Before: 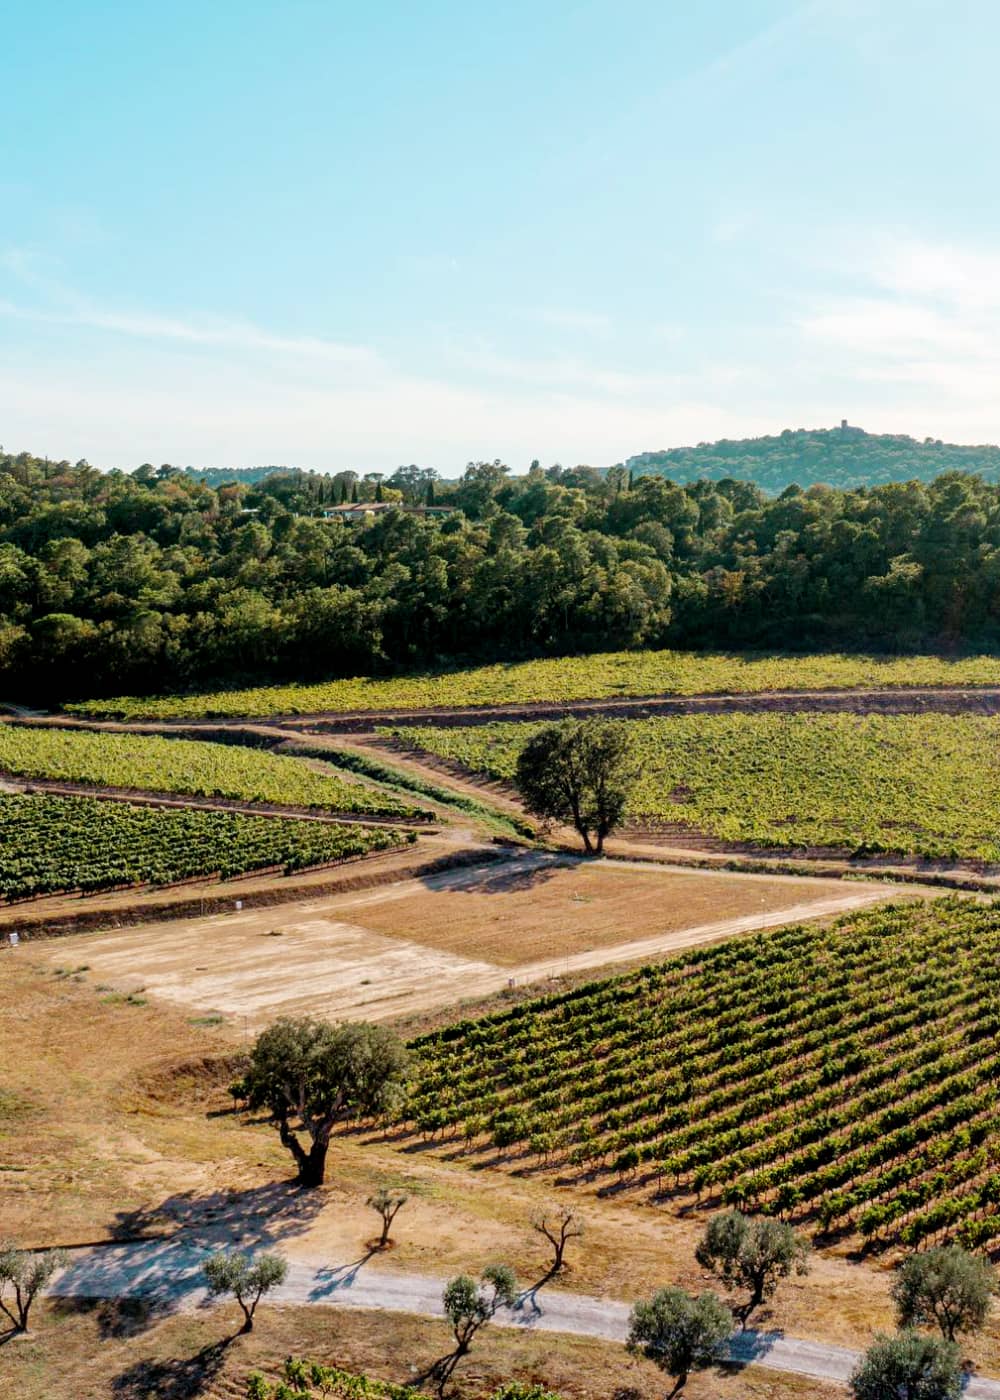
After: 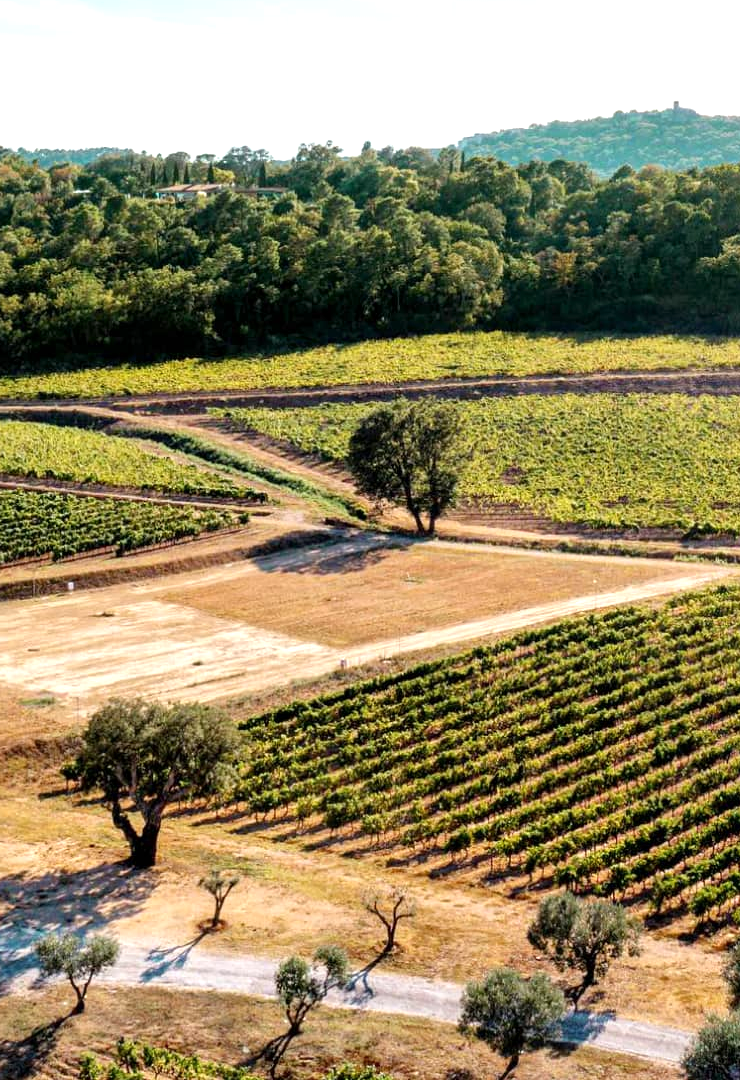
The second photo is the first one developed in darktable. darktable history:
crop: left 16.871%, top 22.857%, right 9.116%
exposure: exposure 0.559 EV, compensate highlight preservation false
